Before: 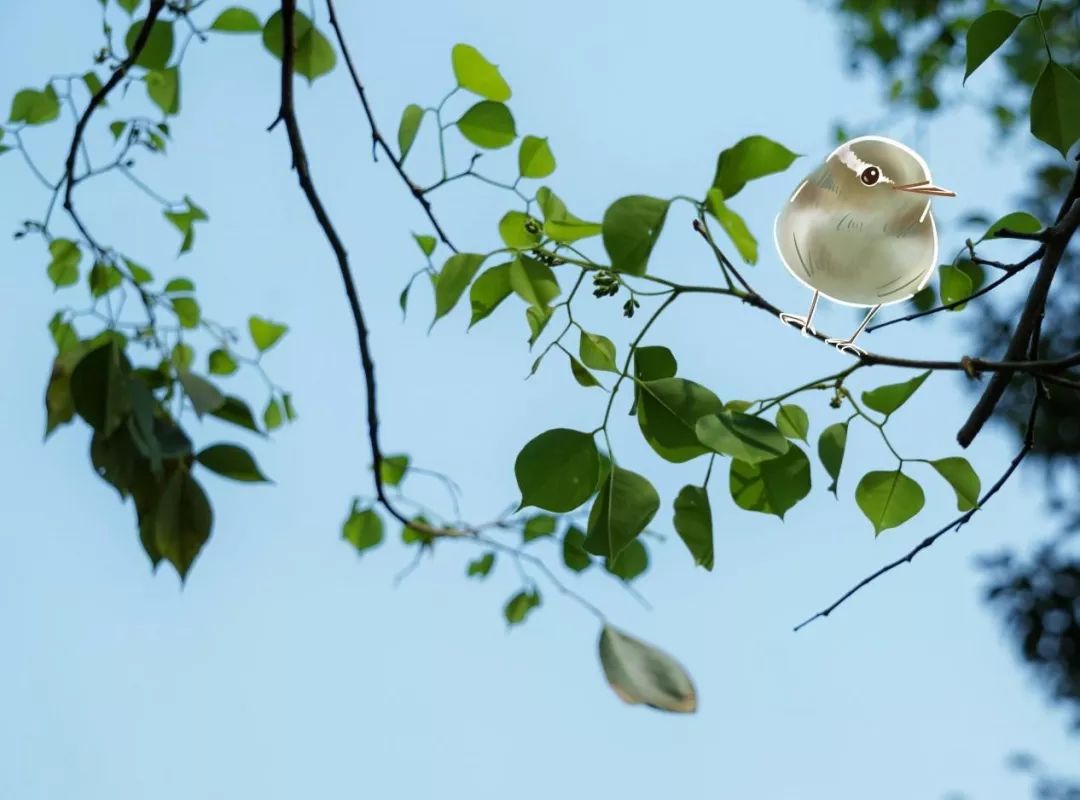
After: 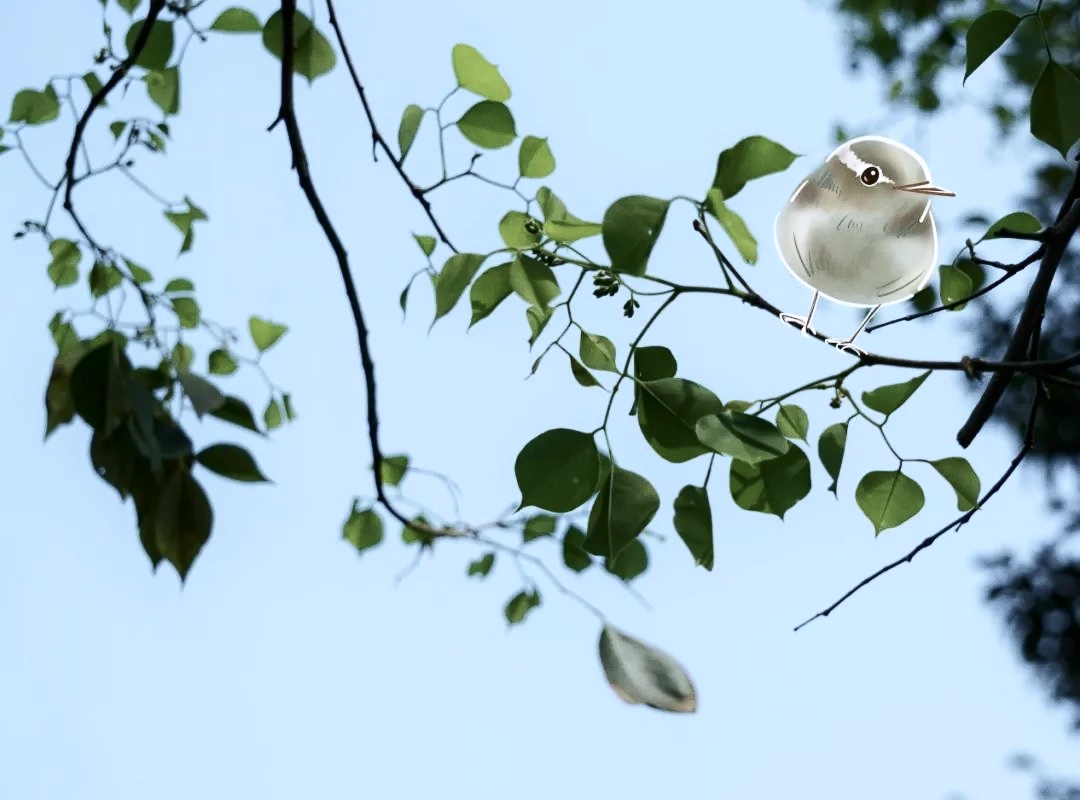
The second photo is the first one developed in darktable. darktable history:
contrast brightness saturation: contrast 0.25, saturation -0.31
color calibration: illuminant as shot in camera, x 0.358, y 0.373, temperature 4628.91 K
